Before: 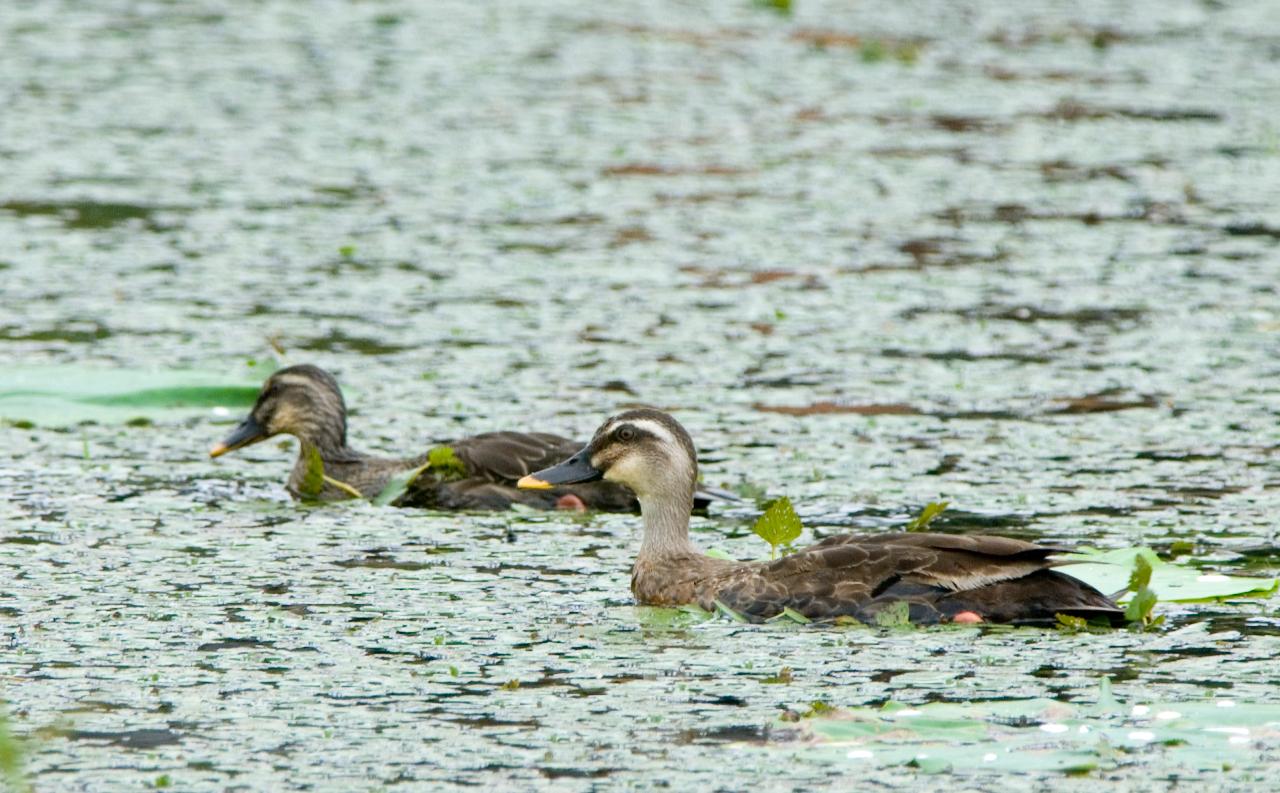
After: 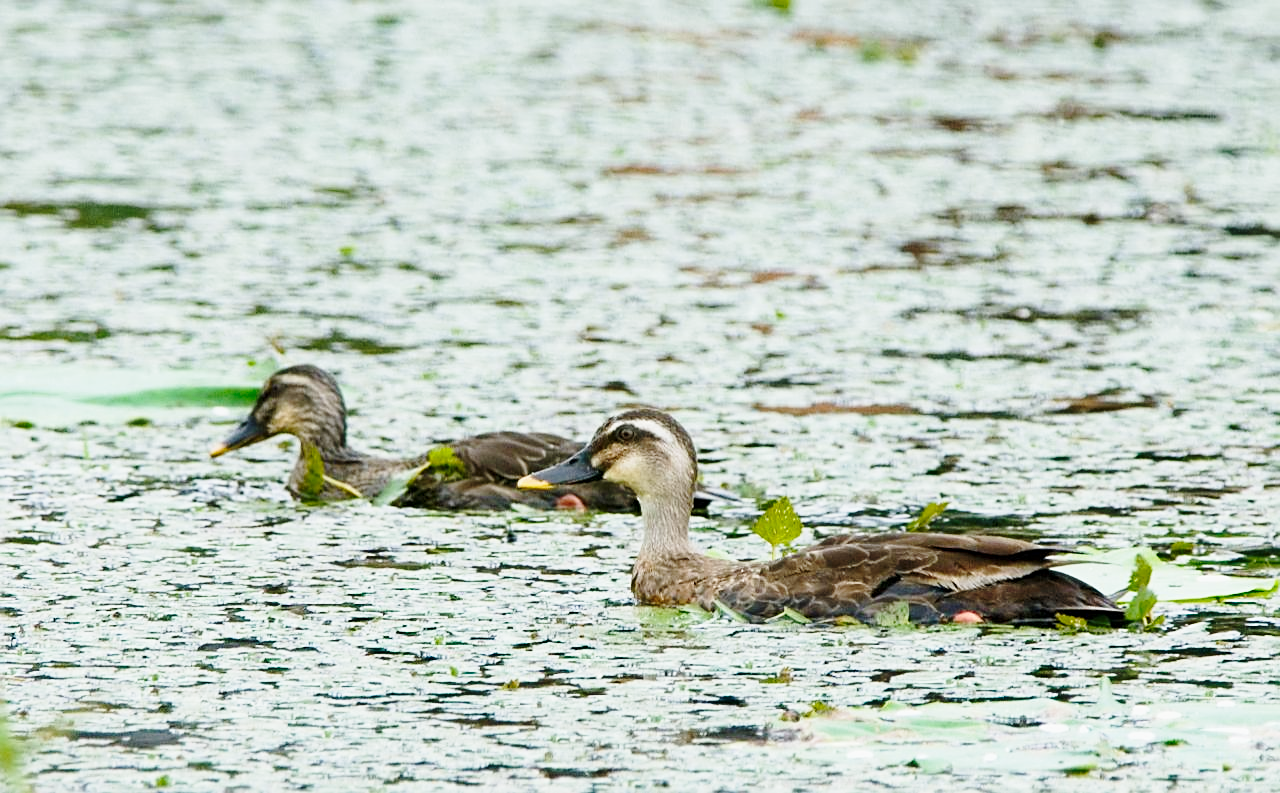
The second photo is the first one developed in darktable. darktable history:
tone equalizer: -8 EV 0.26 EV, -7 EV 0.386 EV, -6 EV 0.432 EV, -5 EV 0.272 EV, -3 EV -0.275 EV, -2 EV -0.438 EV, -1 EV -0.409 EV, +0 EV -0.276 EV, mask exposure compensation -0.51 EV
base curve: curves: ch0 [(0, 0) (0.028, 0.03) (0.121, 0.232) (0.46, 0.748) (0.859, 0.968) (1, 1)], preserve colors none
sharpen: on, module defaults
